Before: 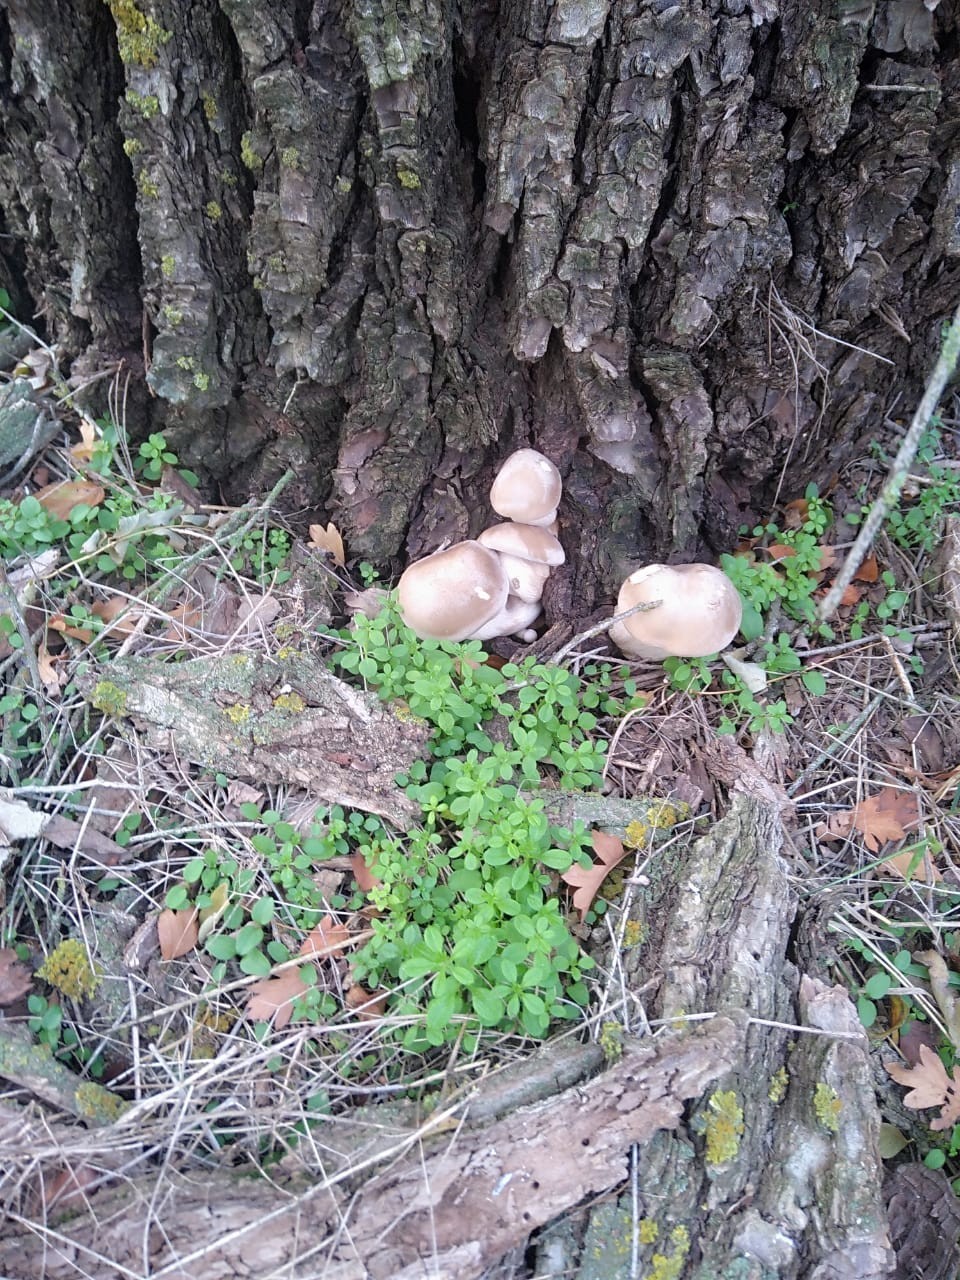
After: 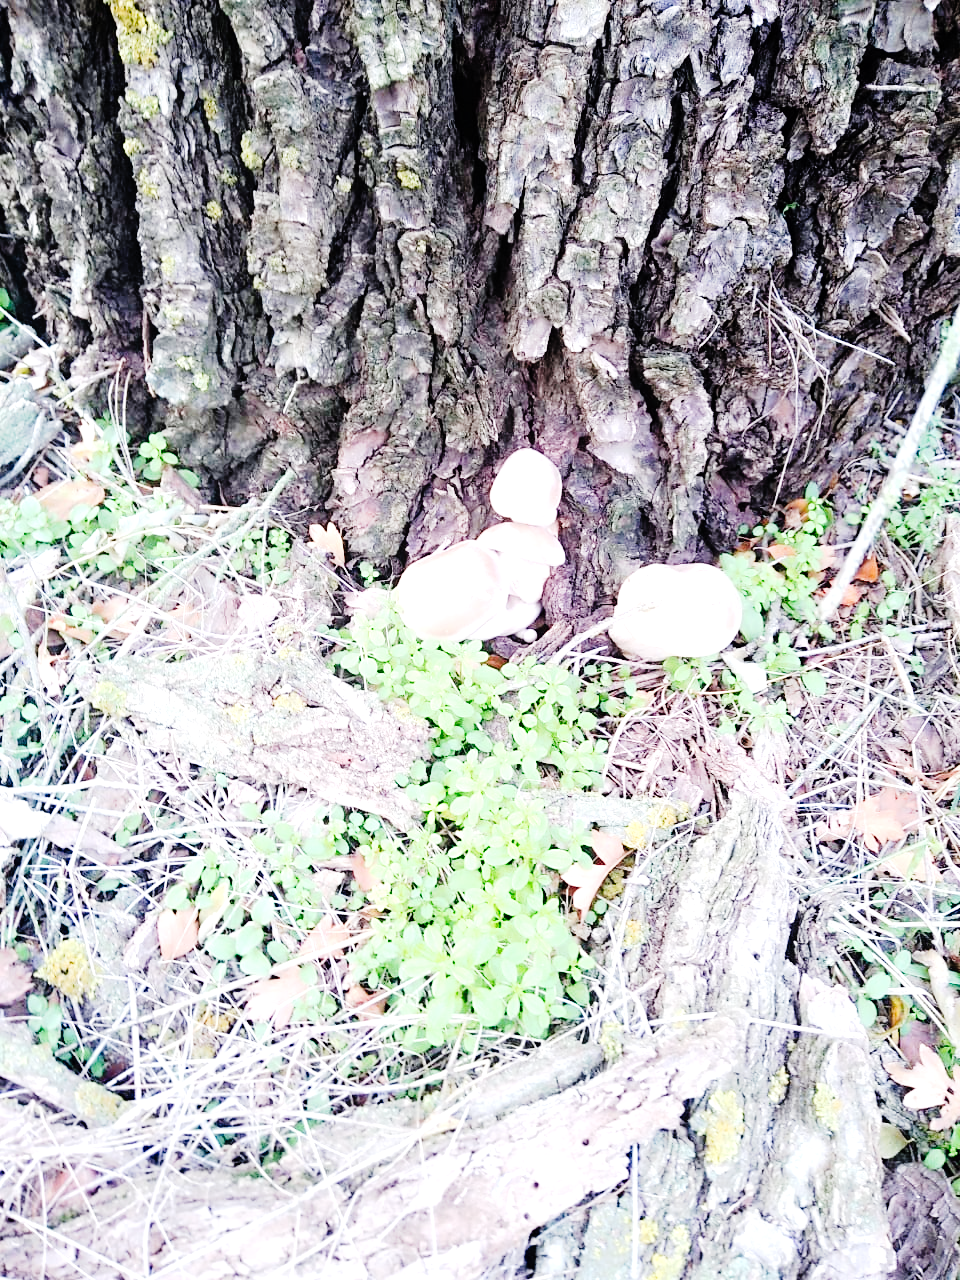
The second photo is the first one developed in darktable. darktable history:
tone curve: curves: ch0 [(0, 0) (0.003, 0.001) (0.011, 0.004) (0.025, 0.008) (0.044, 0.015) (0.069, 0.022) (0.1, 0.031) (0.136, 0.052) (0.177, 0.101) (0.224, 0.181) (0.277, 0.289) (0.335, 0.418) (0.399, 0.541) (0.468, 0.65) (0.543, 0.739) (0.623, 0.817) (0.709, 0.882) (0.801, 0.919) (0.898, 0.958) (1, 1)], preserve colors none
exposure: exposure 0.605 EV, compensate exposure bias true, compensate highlight preservation false
tone equalizer: -8 EV -0.421 EV, -7 EV -0.402 EV, -6 EV -0.336 EV, -5 EV -0.203 EV, -3 EV 0.214 EV, -2 EV 0.321 EV, -1 EV 0.387 EV, +0 EV 0.415 EV
